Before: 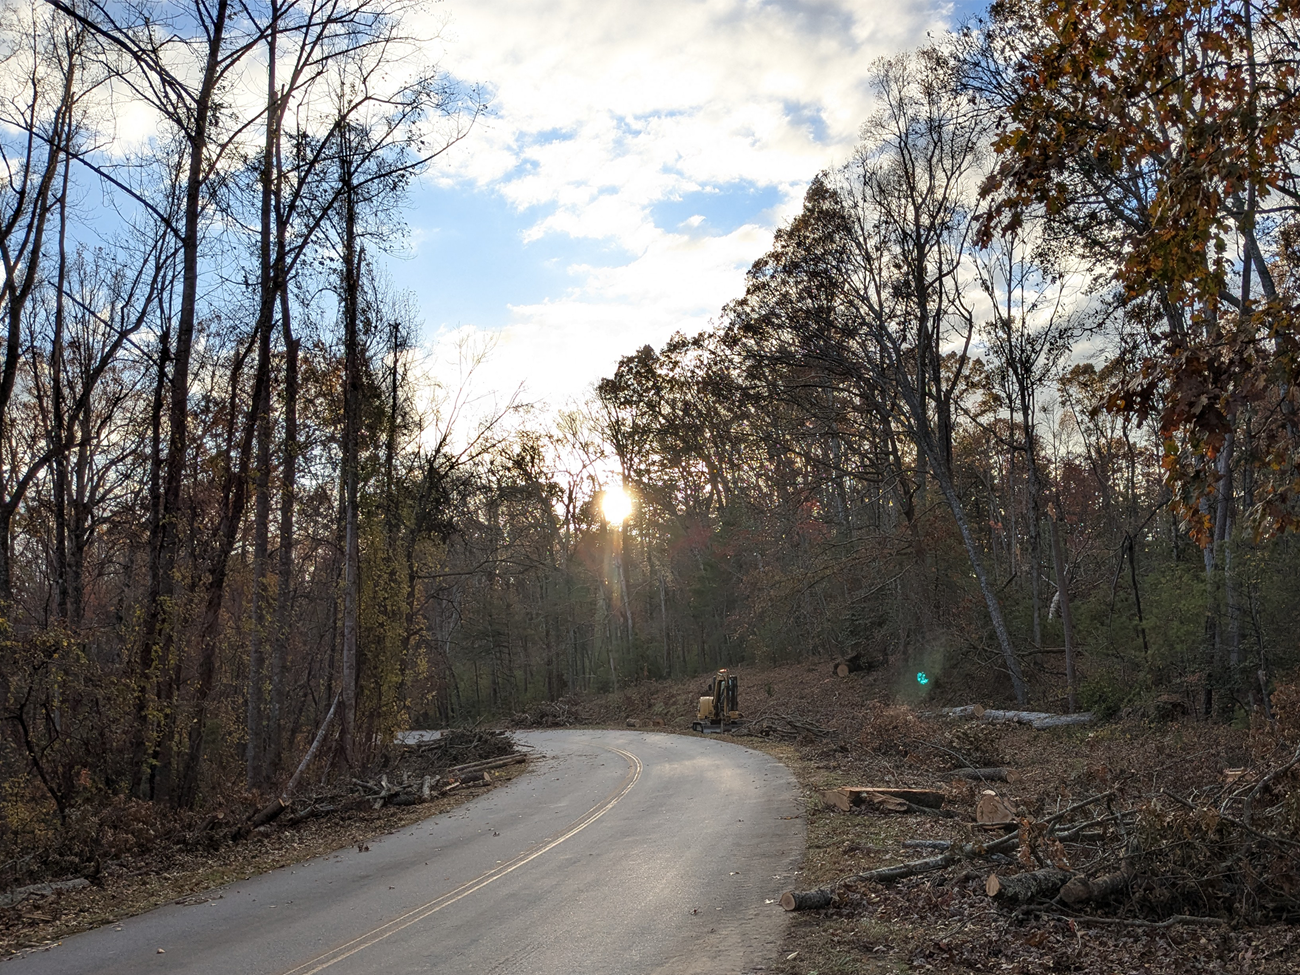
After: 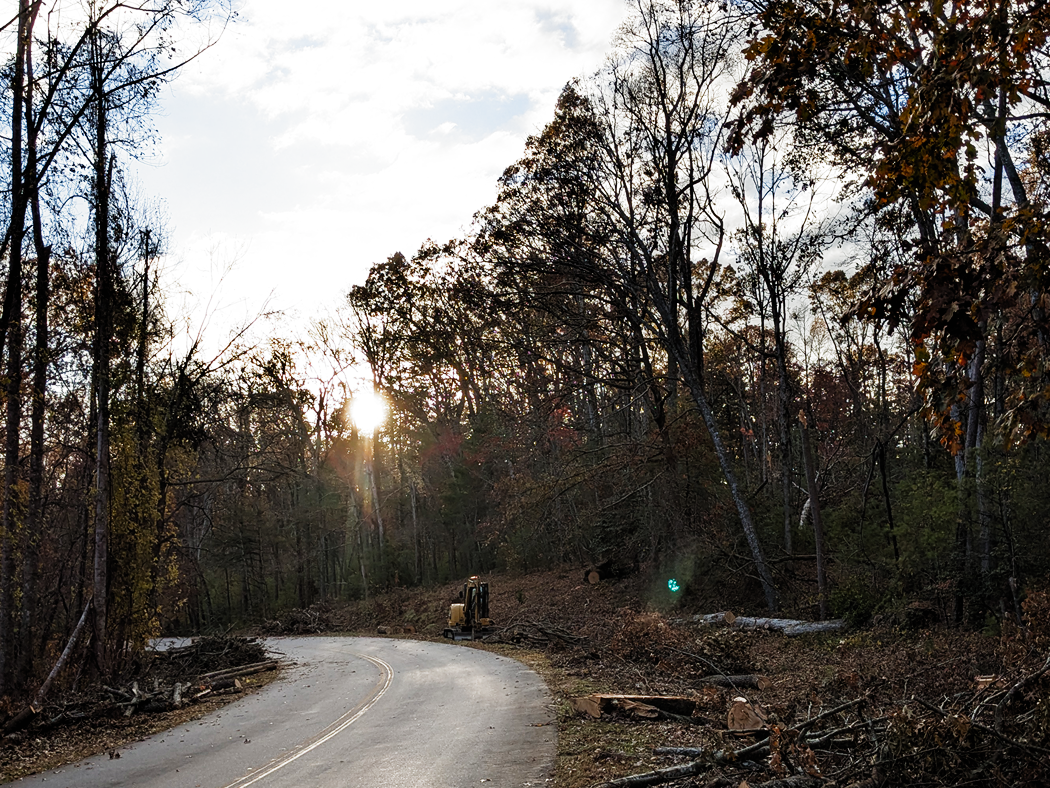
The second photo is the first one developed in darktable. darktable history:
exposure: compensate highlight preservation false
shadows and highlights: shadows 0, highlights 40
crop: left 19.159%, top 9.58%, bottom 9.58%
filmic rgb: black relative exposure -6.43 EV, white relative exposure 2.43 EV, threshold 3 EV, hardness 5.27, latitude 0.1%, contrast 1.425, highlights saturation mix 2%, preserve chrominance no, color science v5 (2021), contrast in shadows safe, contrast in highlights safe, enable highlight reconstruction true
